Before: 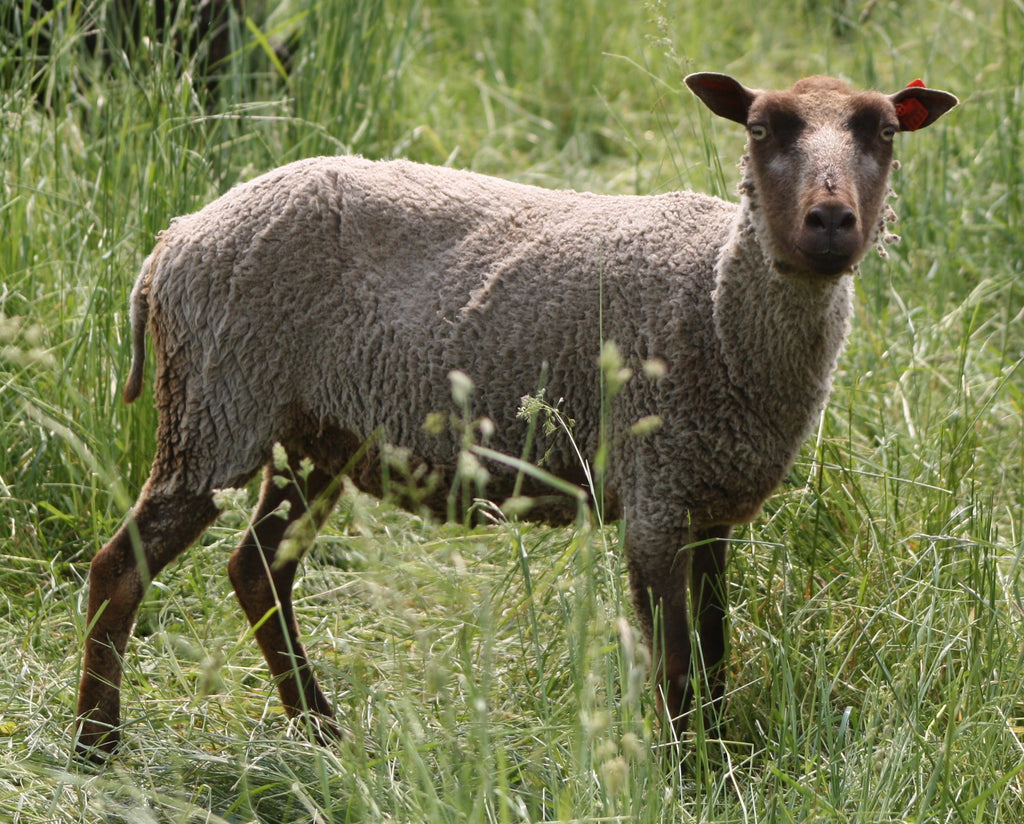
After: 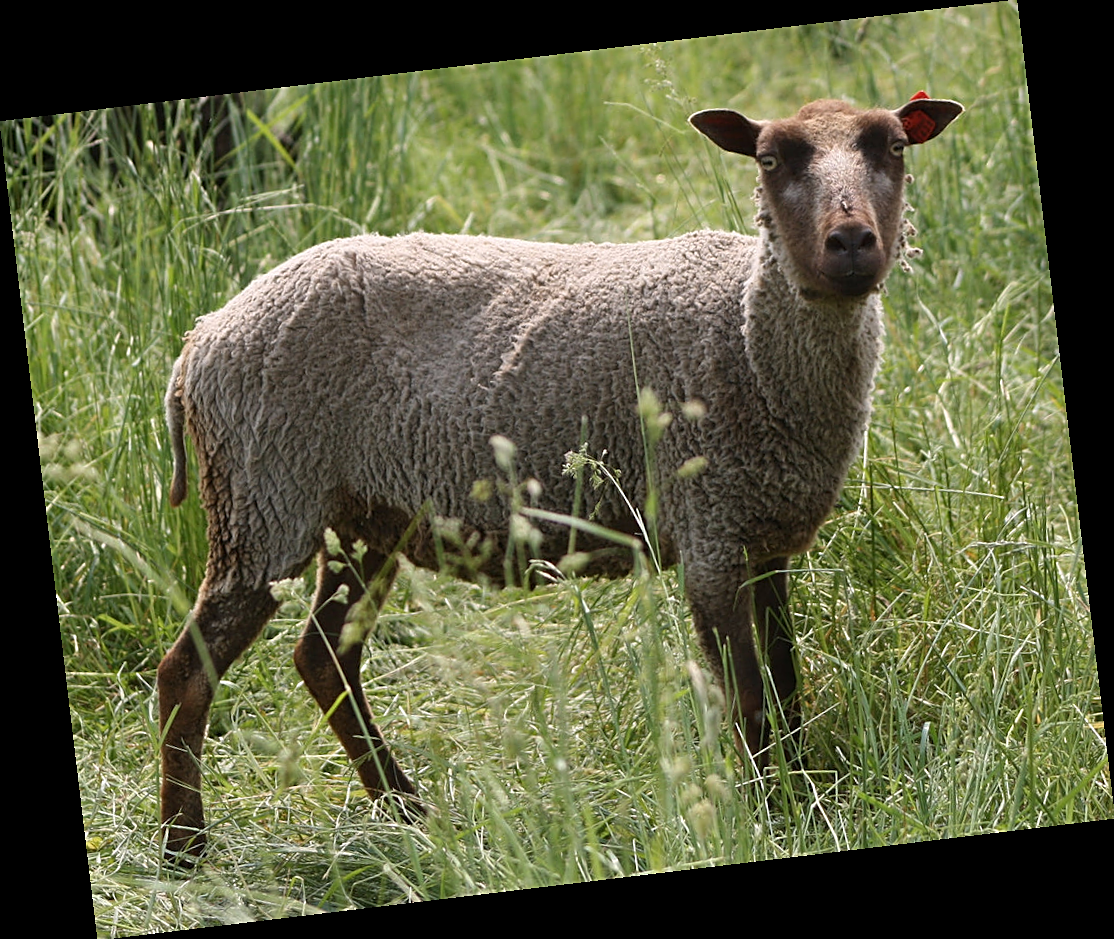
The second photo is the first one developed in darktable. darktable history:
rotate and perspective: rotation -6.83°, automatic cropping off
sharpen: on, module defaults
